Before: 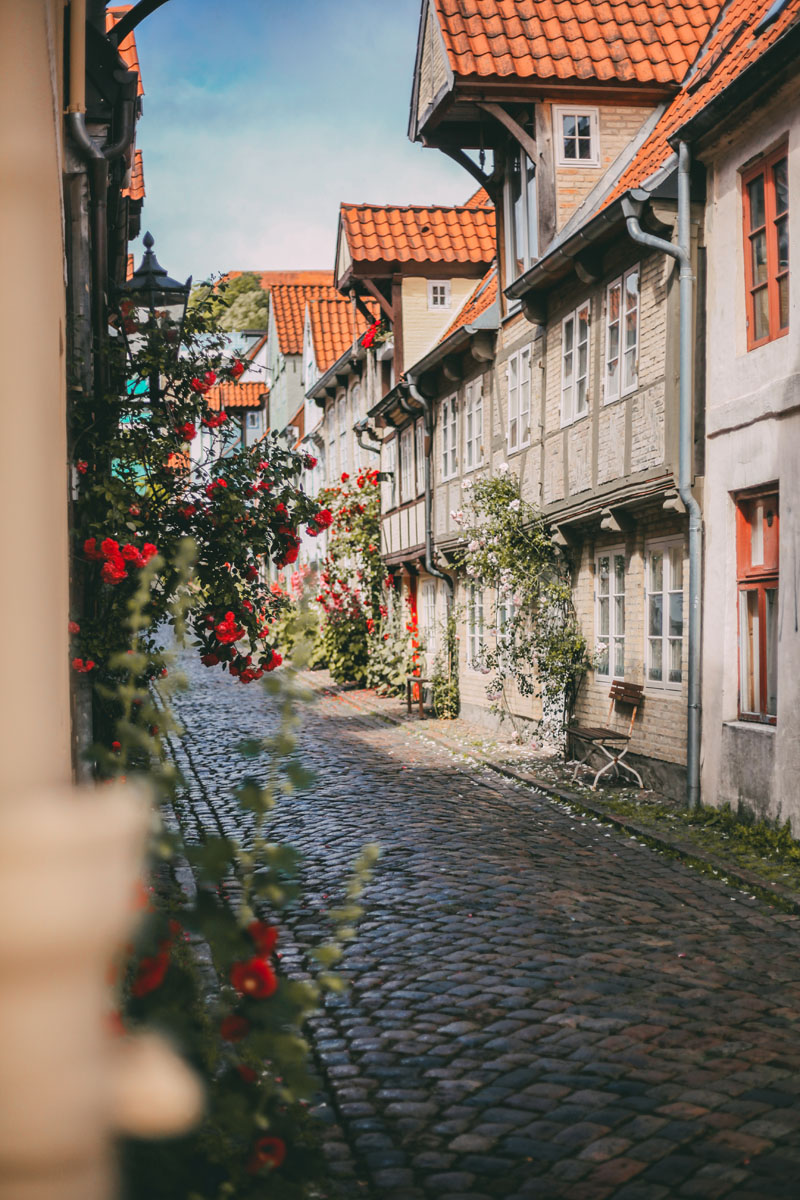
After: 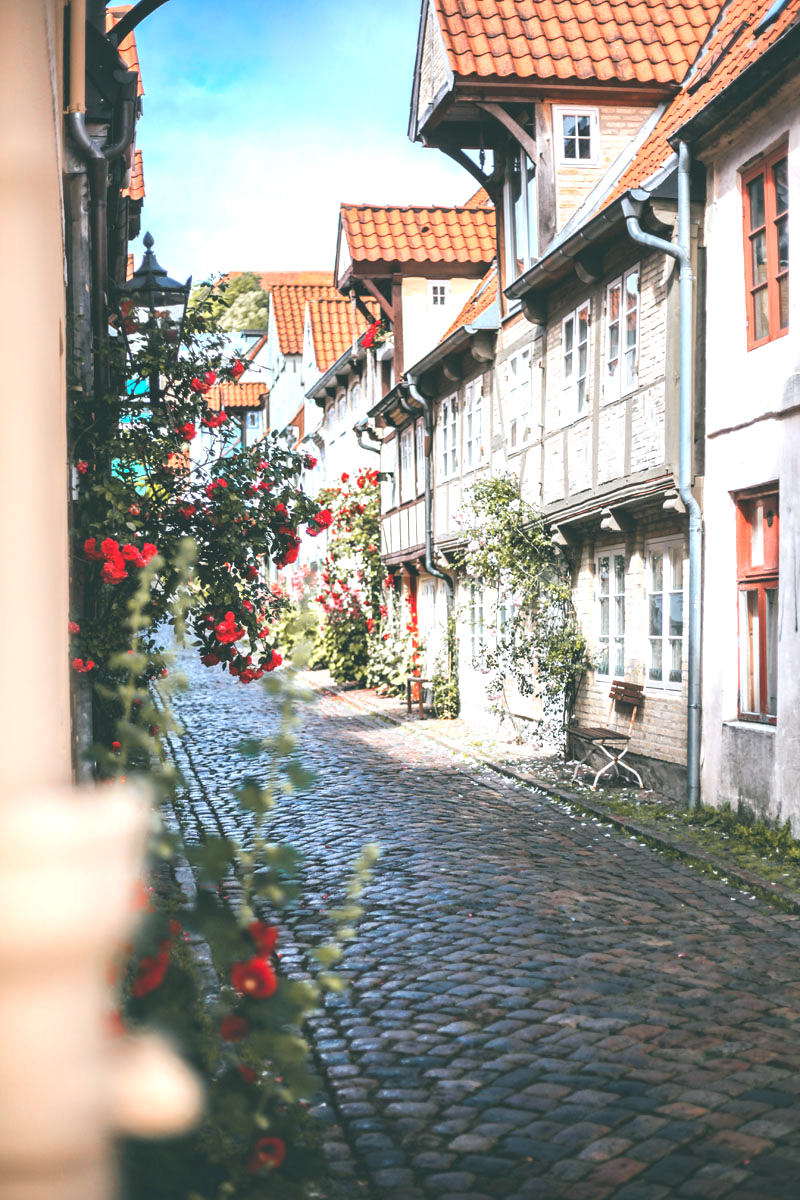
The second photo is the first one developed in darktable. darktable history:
exposure: black level correction -0.005, exposure 1 EV, compensate highlight preservation false
color correction: highlights a* -4.18, highlights b* -10.81
